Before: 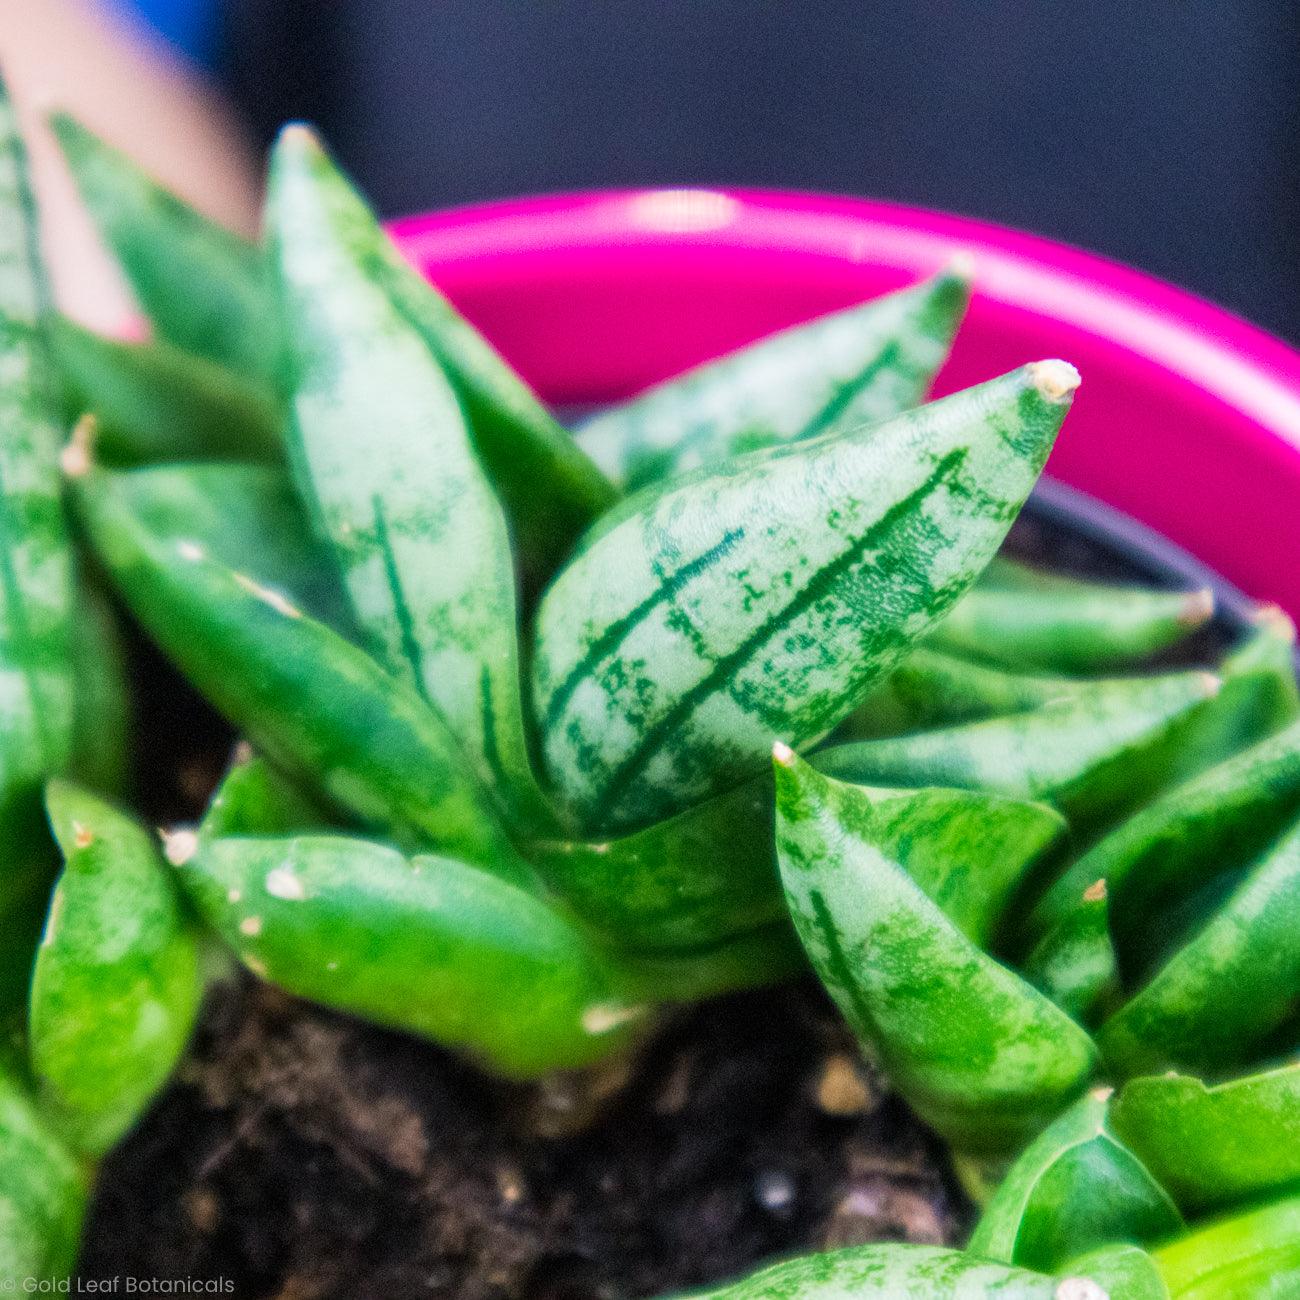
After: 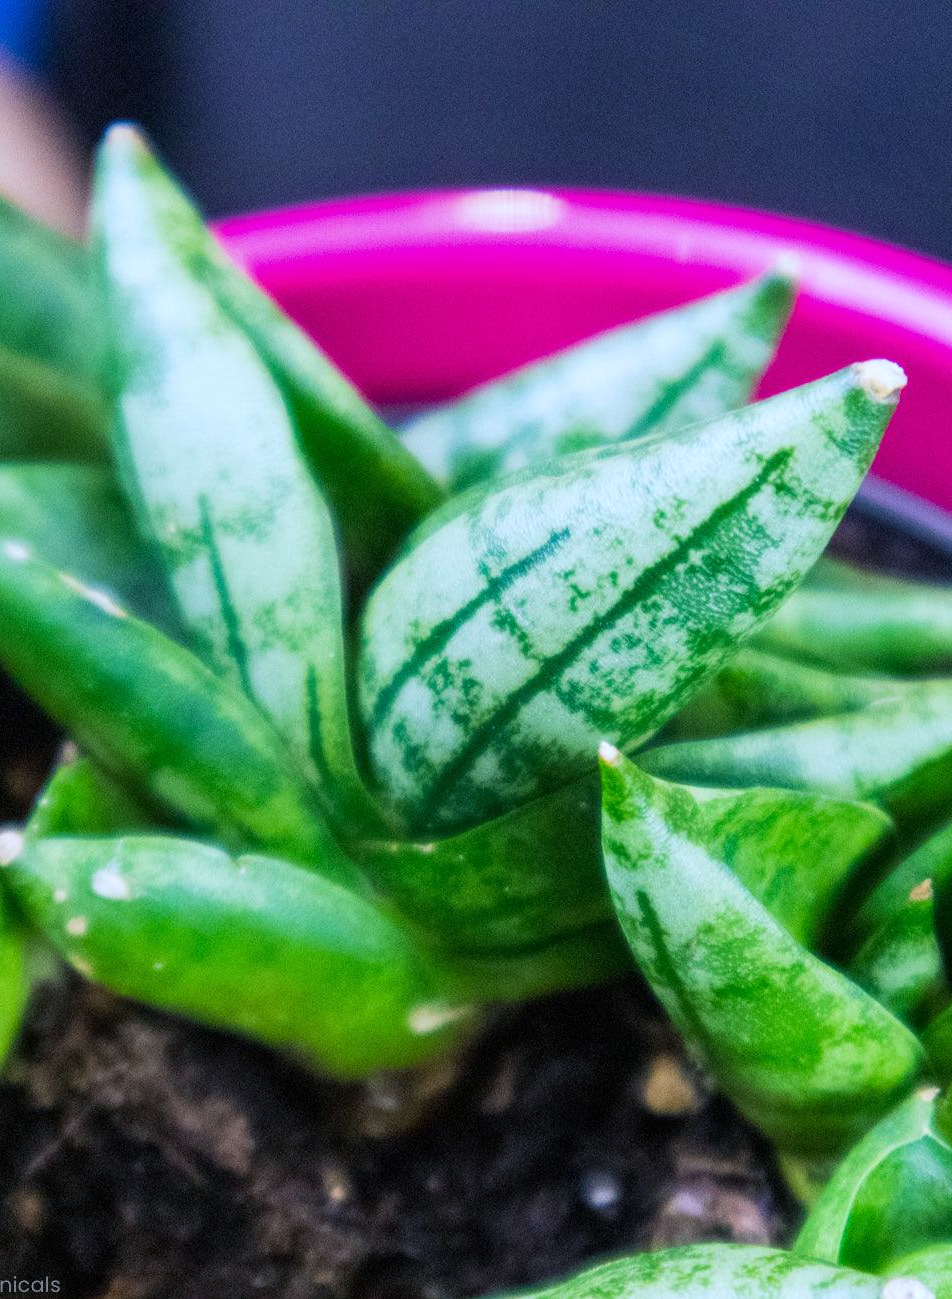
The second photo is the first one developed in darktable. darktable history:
white balance: red 0.931, blue 1.11
crop: left 13.443%, right 13.31%
